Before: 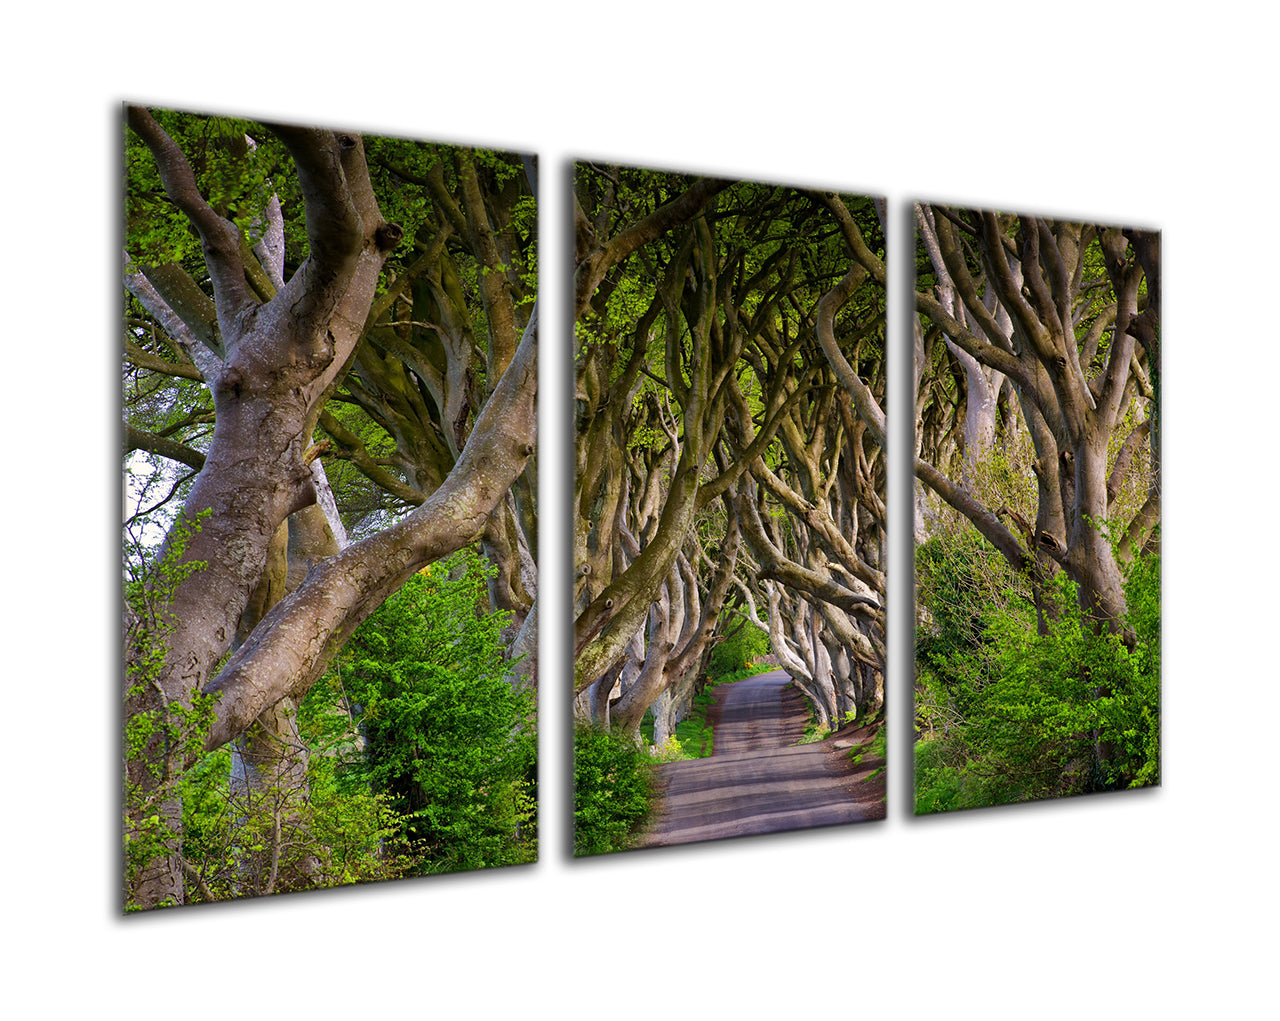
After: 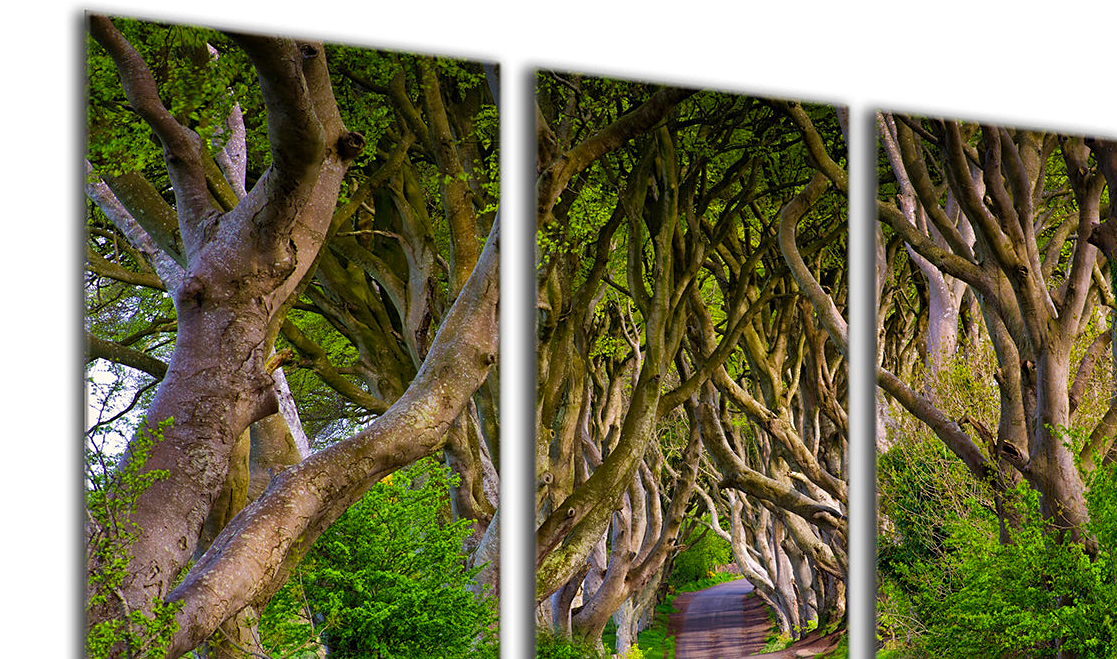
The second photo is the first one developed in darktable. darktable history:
color balance rgb: perceptual saturation grading › global saturation 20%, global vibrance 10%
crop: left 3.015%, top 8.969%, right 9.647%, bottom 26.457%
velvia: on, module defaults
sharpen: amount 0.2
shadows and highlights: shadows 25, highlights -25
